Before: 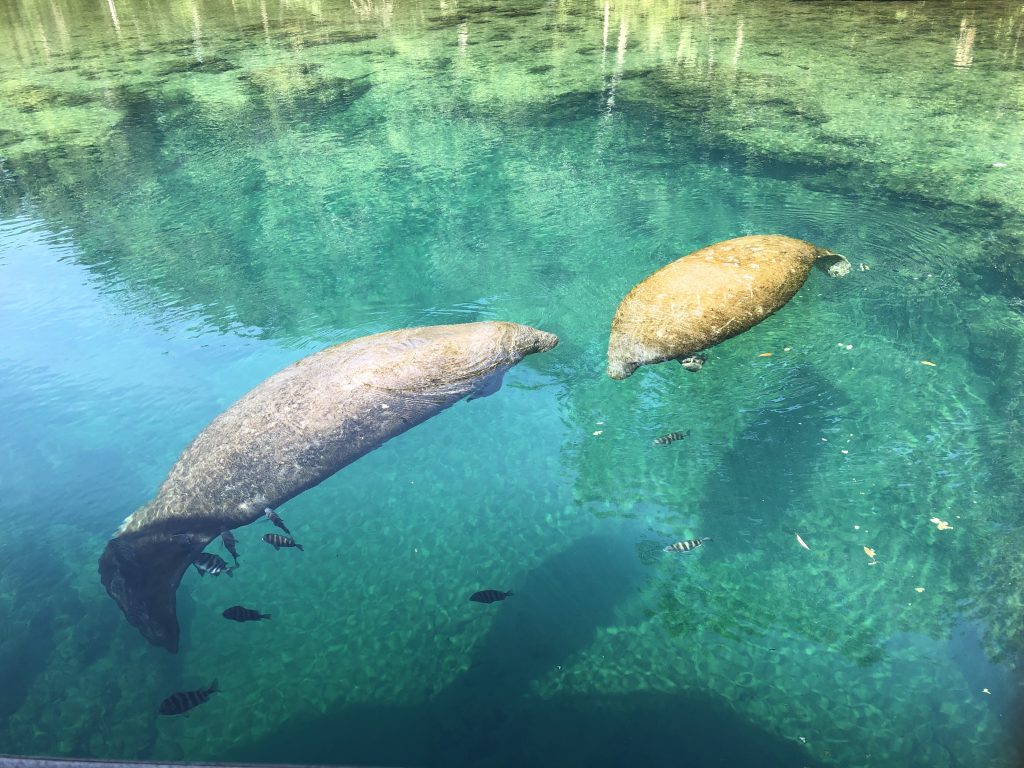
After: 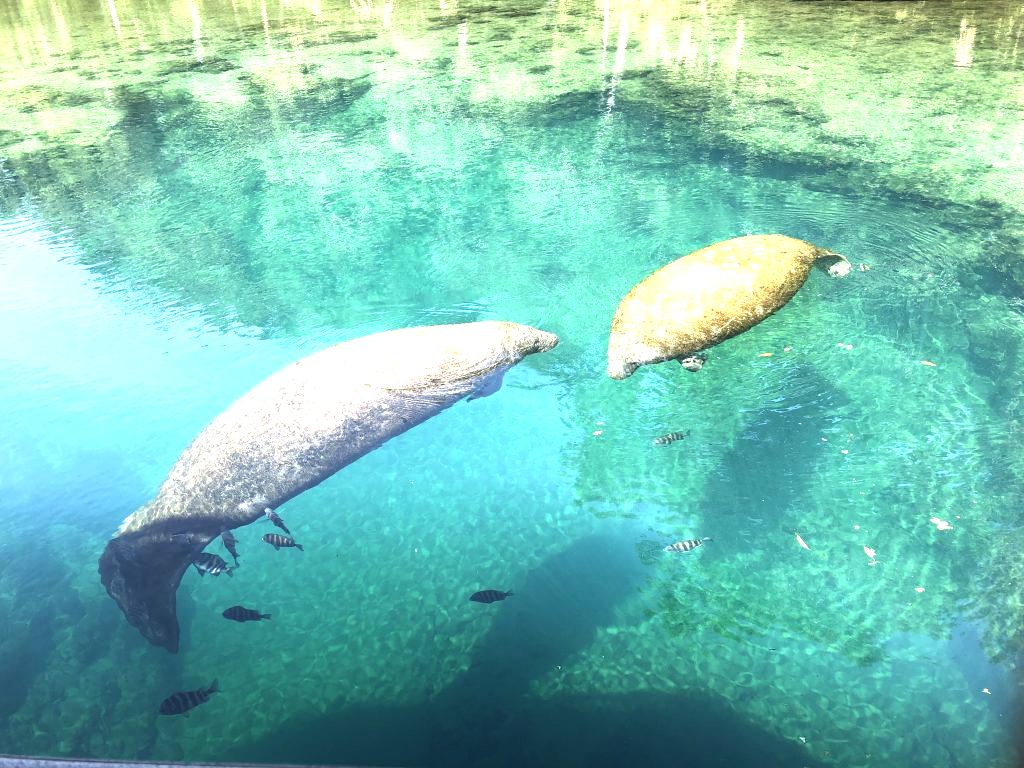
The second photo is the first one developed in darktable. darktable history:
tone equalizer: -8 EV -1.08 EV, -7 EV -1.02 EV, -6 EV -0.848 EV, -5 EV -0.589 EV, -3 EV 0.549 EV, -2 EV 0.866 EV, -1 EV 0.995 EV, +0 EV 1.07 EV
